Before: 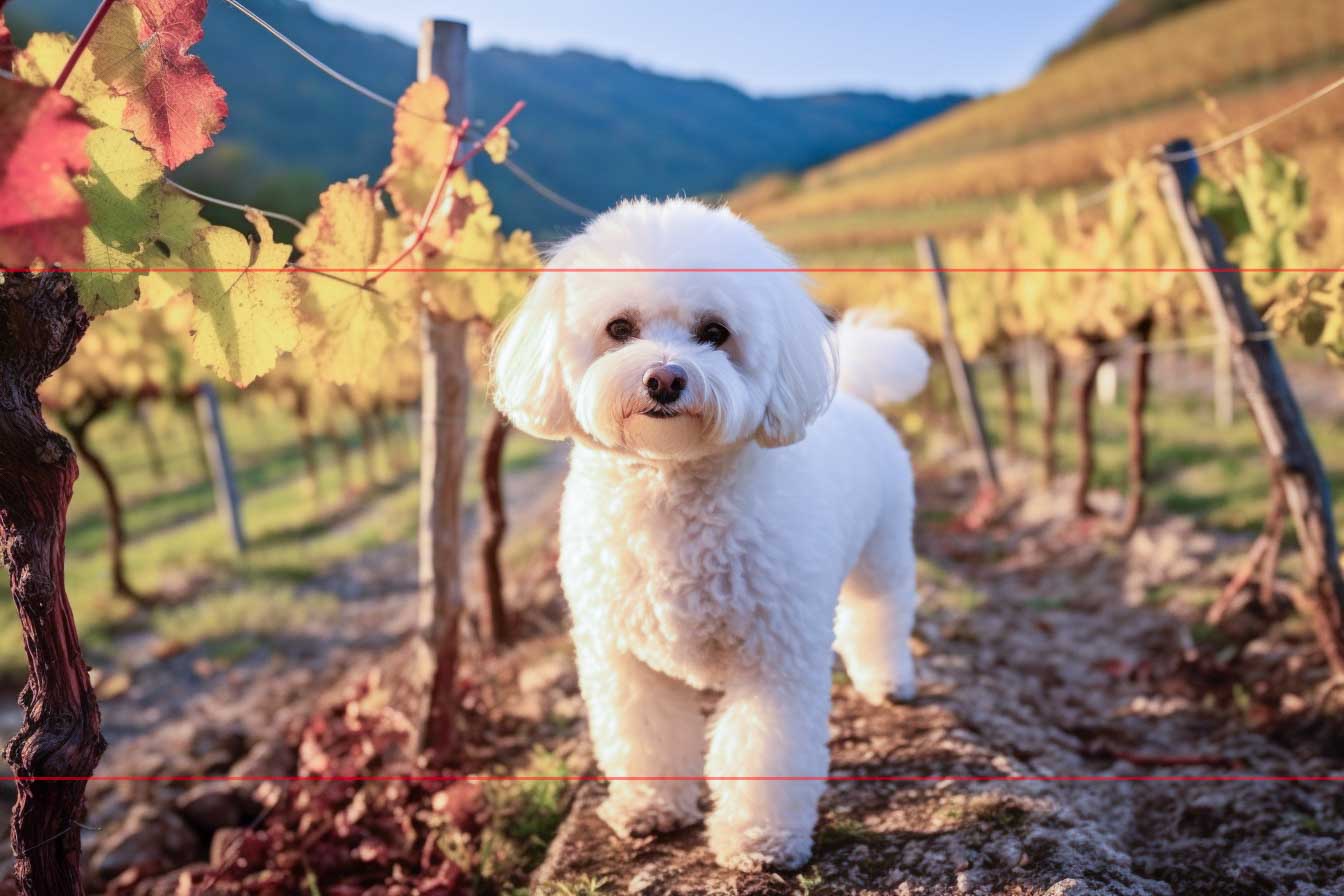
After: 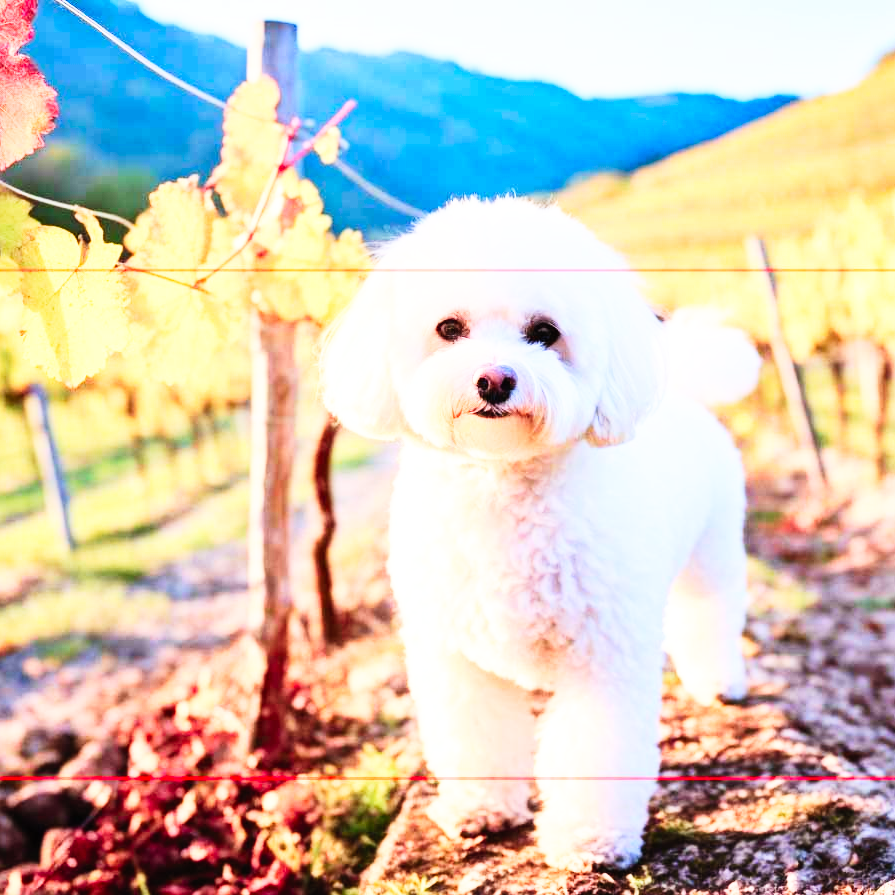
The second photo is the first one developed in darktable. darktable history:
contrast brightness saturation: contrast 0.2, brightness 0.16, saturation 0.22
base curve: curves: ch0 [(0, 0) (0.007, 0.004) (0.027, 0.03) (0.046, 0.07) (0.207, 0.54) (0.442, 0.872) (0.673, 0.972) (1, 1)], preserve colors none
crop and rotate: left 12.673%, right 20.66%
